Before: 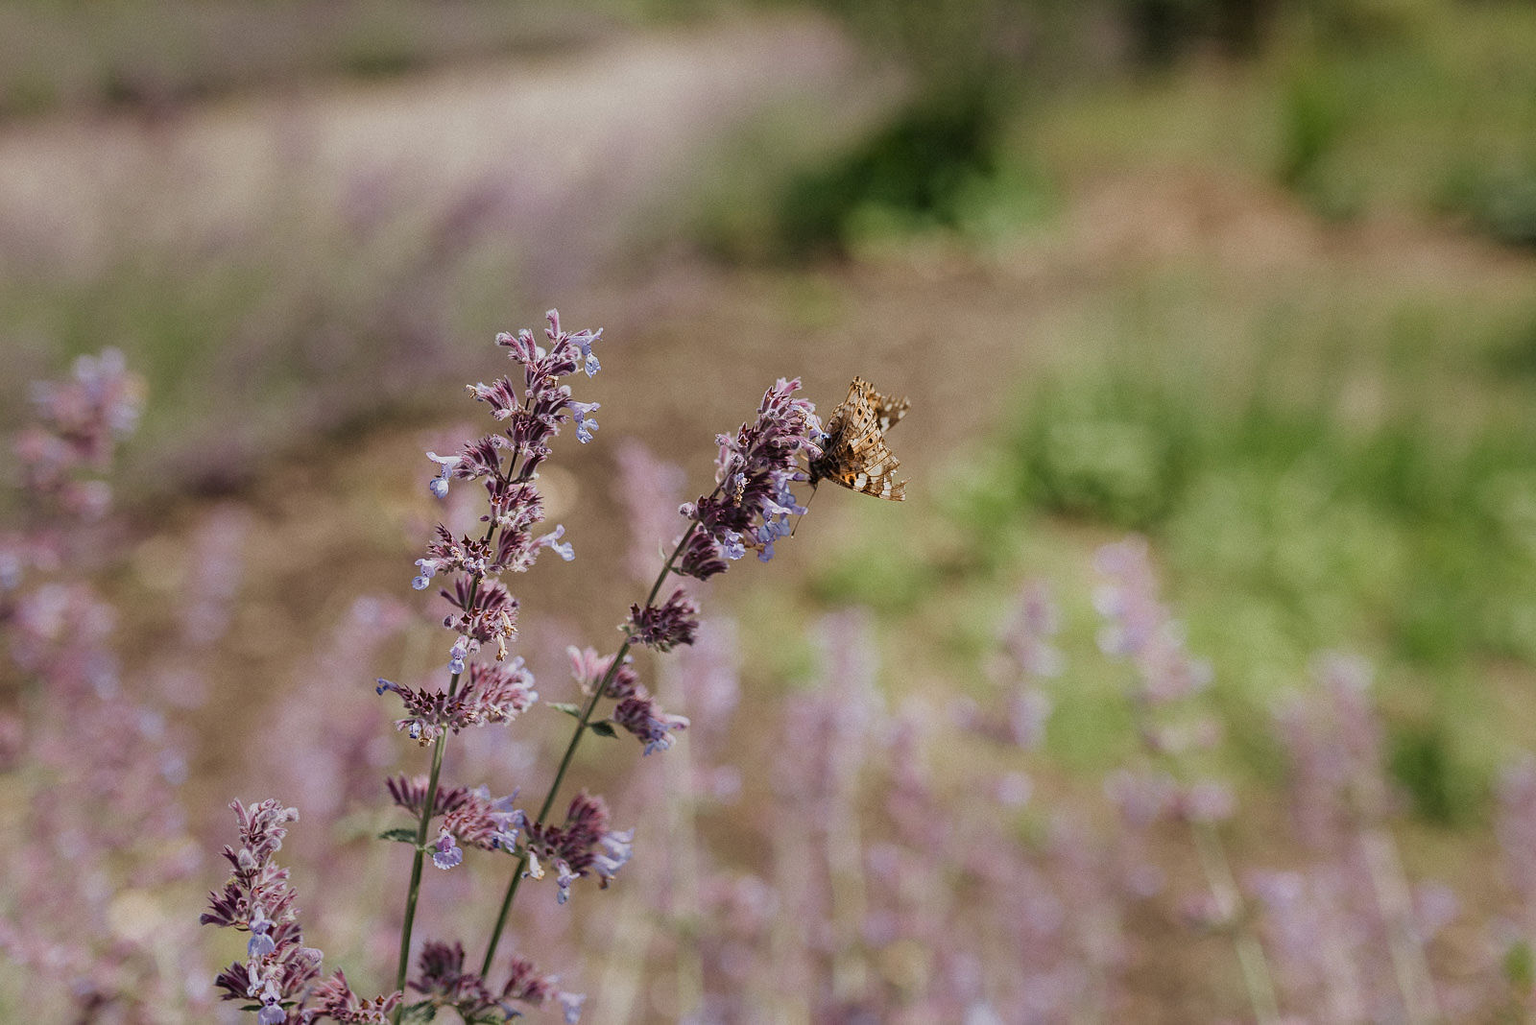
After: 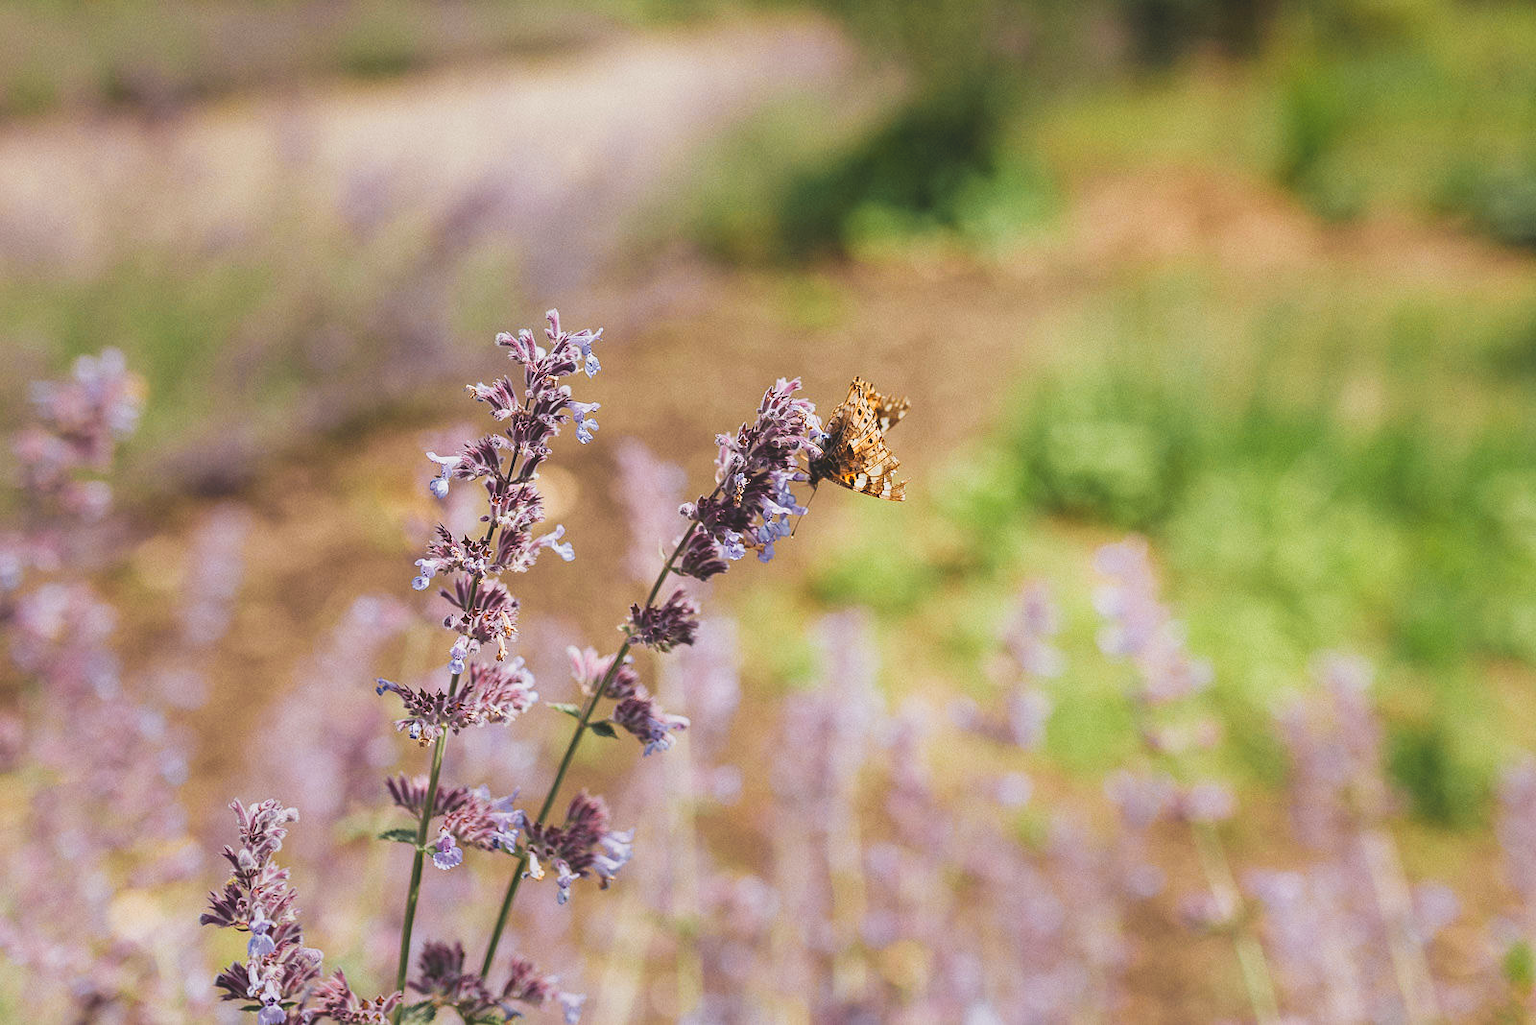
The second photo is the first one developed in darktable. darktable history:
color zones: curves: ch0 [(0.224, 0.526) (0.75, 0.5)]; ch1 [(0.055, 0.526) (0.224, 0.761) (0.377, 0.526) (0.75, 0.5)]
tone curve: curves: ch0 [(0, 0) (0.003, 0.156) (0.011, 0.156) (0.025, 0.161) (0.044, 0.164) (0.069, 0.178) (0.1, 0.201) (0.136, 0.229) (0.177, 0.263) (0.224, 0.301) (0.277, 0.355) (0.335, 0.415) (0.399, 0.48) (0.468, 0.561) (0.543, 0.647) (0.623, 0.735) (0.709, 0.819) (0.801, 0.893) (0.898, 0.953) (1, 1)], preserve colors none
